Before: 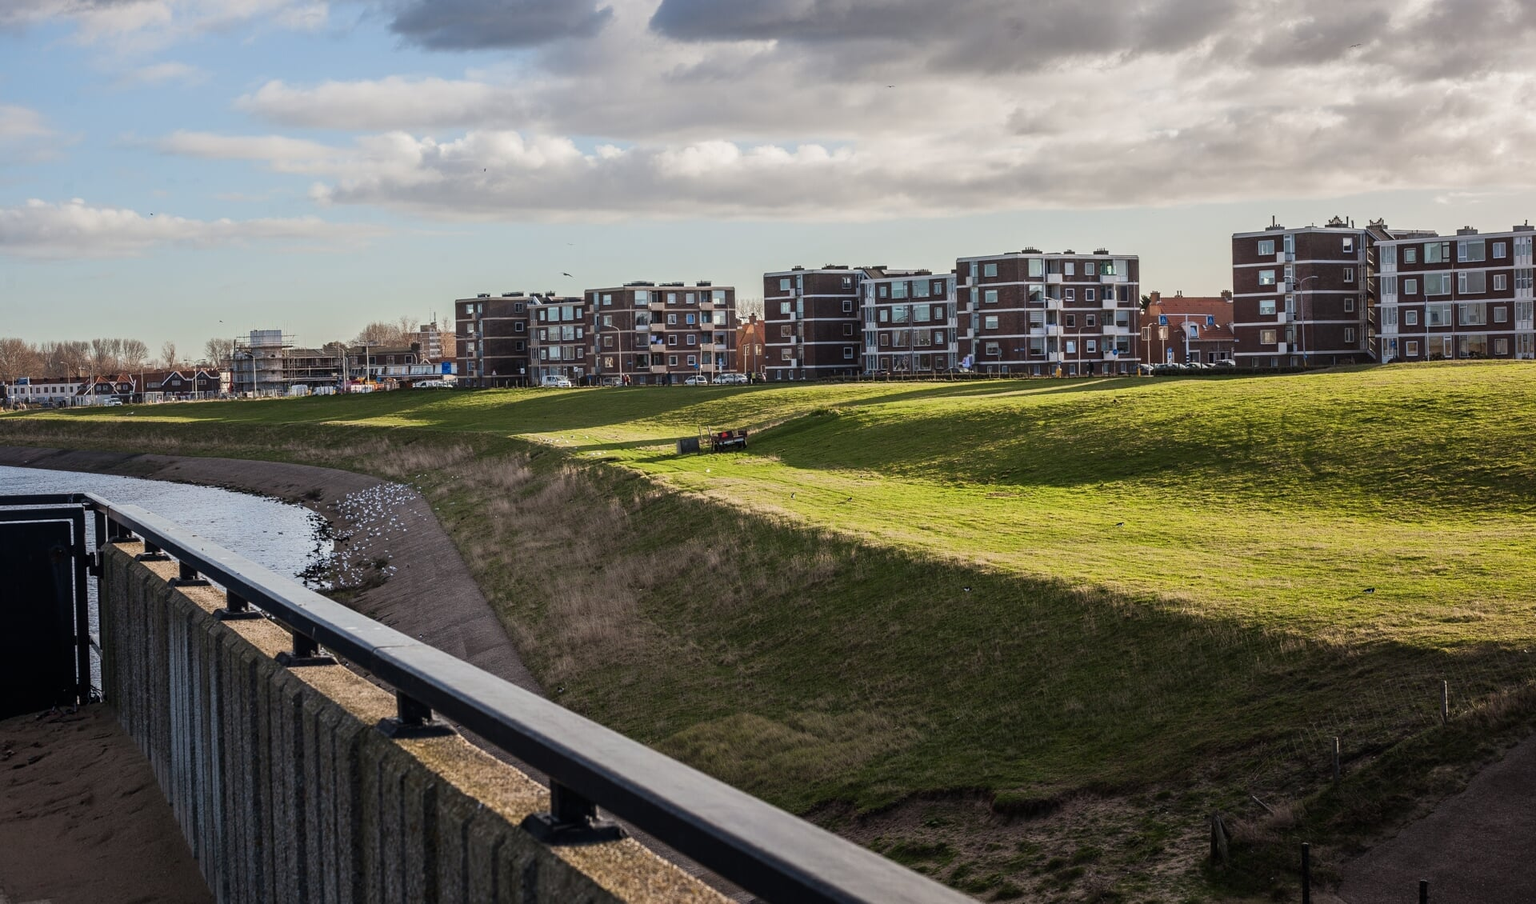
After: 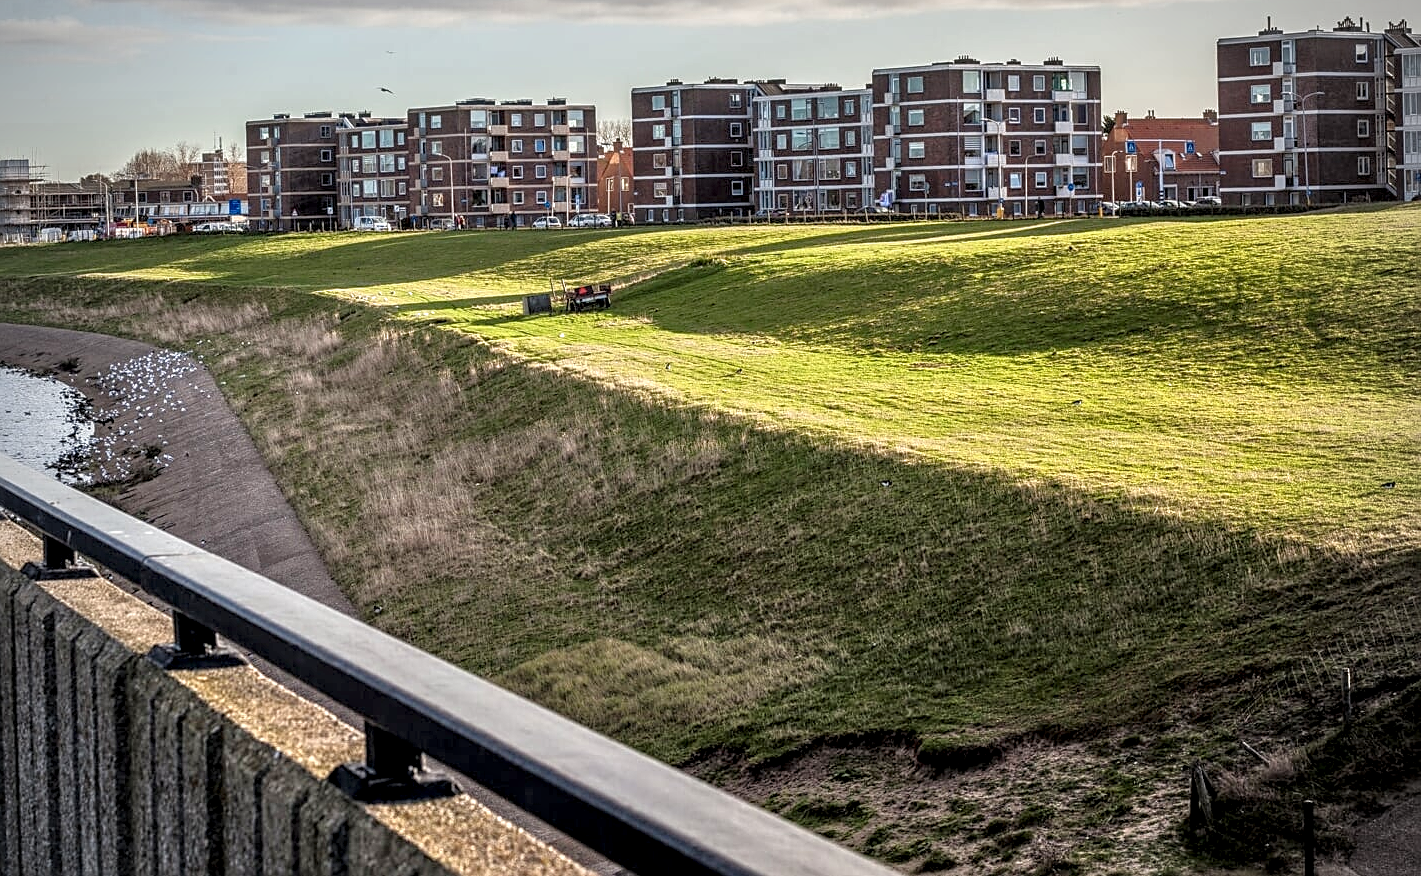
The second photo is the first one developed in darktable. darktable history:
sharpen: amount 0.496
vignetting: on, module defaults
crop: left 16.842%, top 22.456%, right 9.1%
local contrast: highlights 60%, shadows 62%, detail 160%
tone equalizer: -7 EV 0.158 EV, -6 EV 0.636 EV, -5 EV 1.11 EV, -4 EV 1.33 EV, -3 EV 1.14 EV, -2 EV 0.6 EV, -1 EV 0.168 EV
